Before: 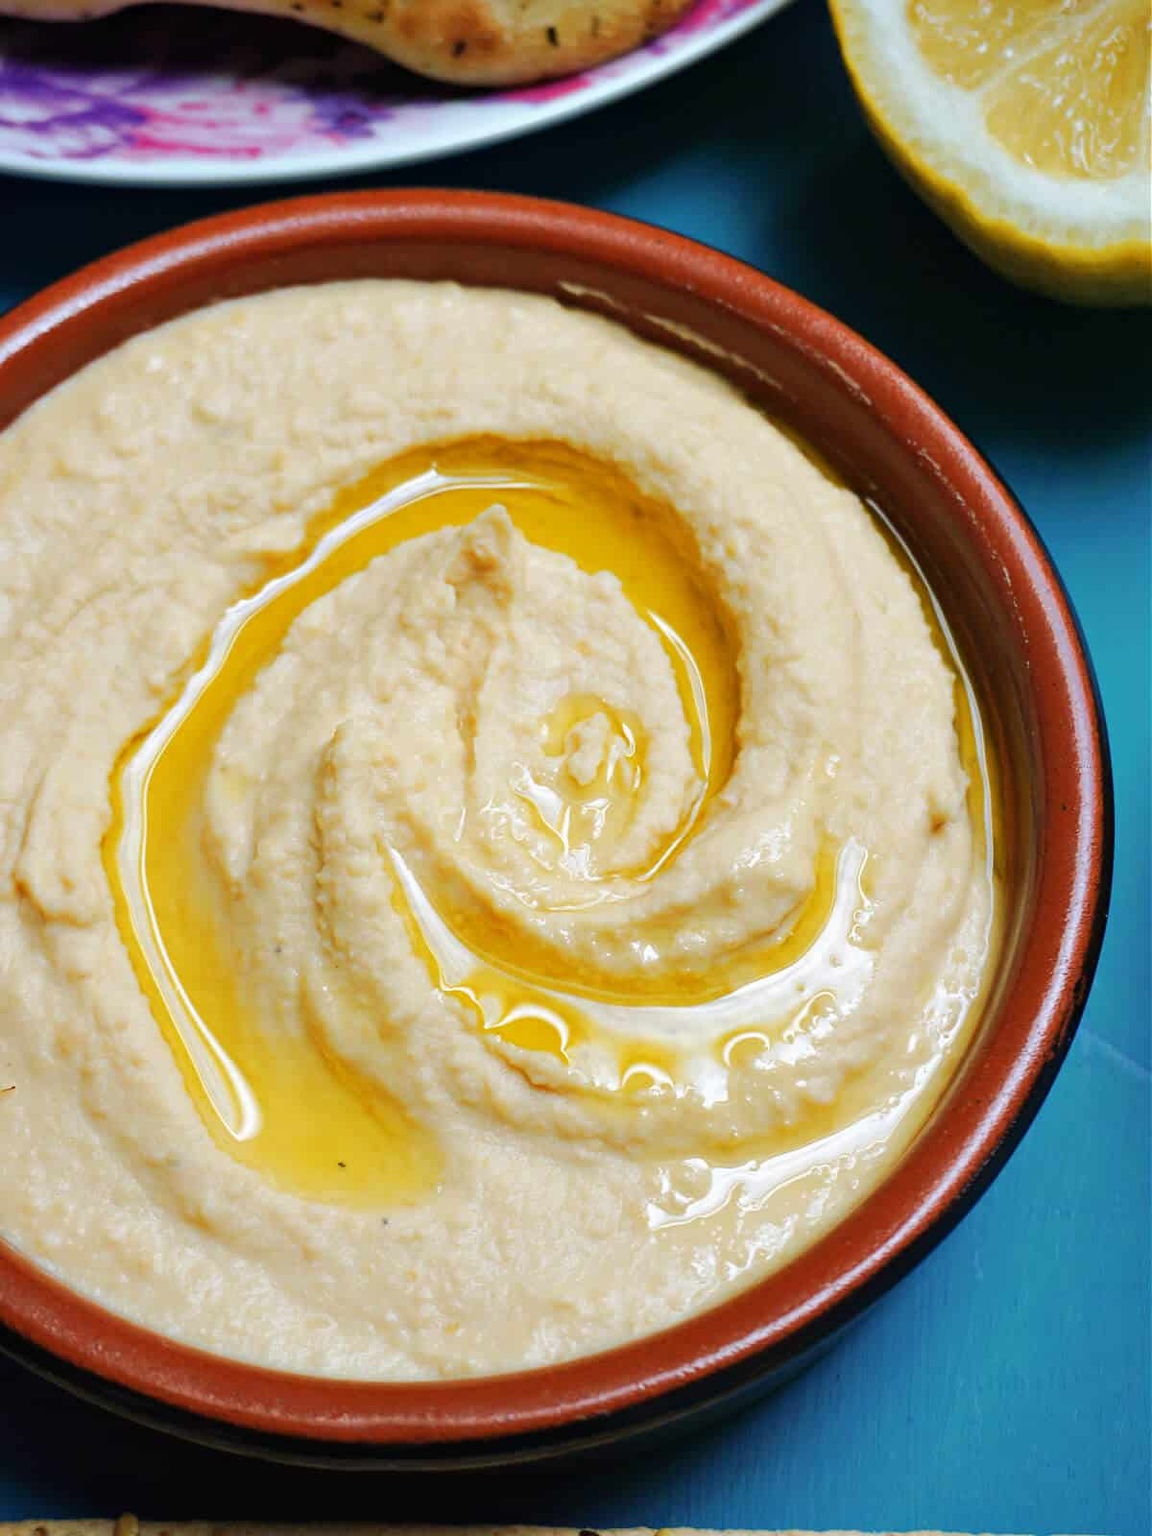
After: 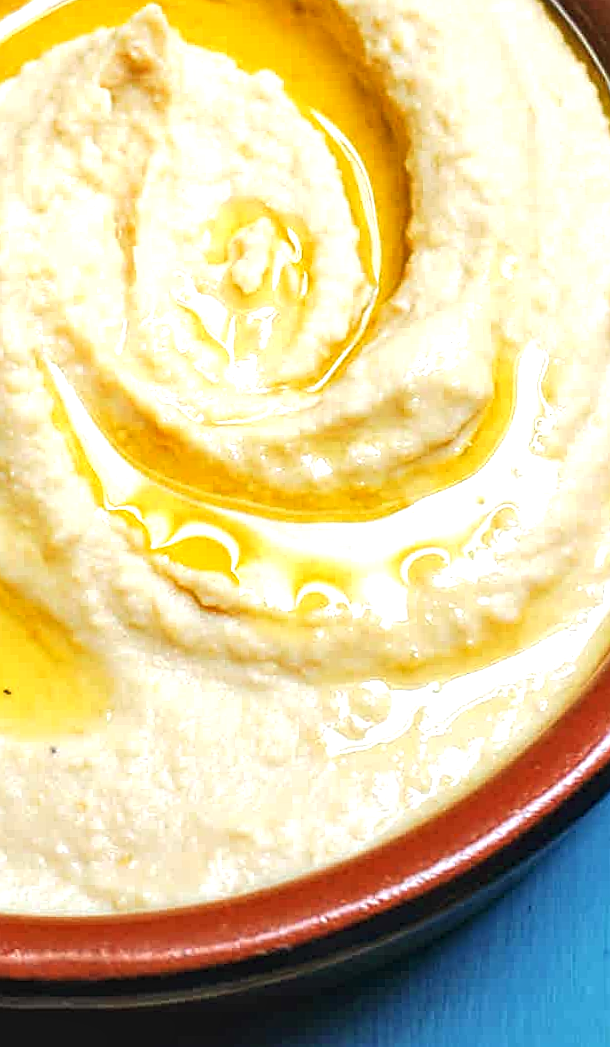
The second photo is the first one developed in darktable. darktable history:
local contrast: detail 130%
sharpen: on, module defaults
crop and rotate: left 29.237%, top 31.152%, right 19.807%
exposure: black level correction 0, exposure 0.7 EV, compensate exposure bias true, compensate highlight preservation false
rotate and perspective: rotation -1.32°, lens shift (horizontal) -0.031, crop left 0.015, crop right 0.985, crop top 0.047, crop bottom 0.982
